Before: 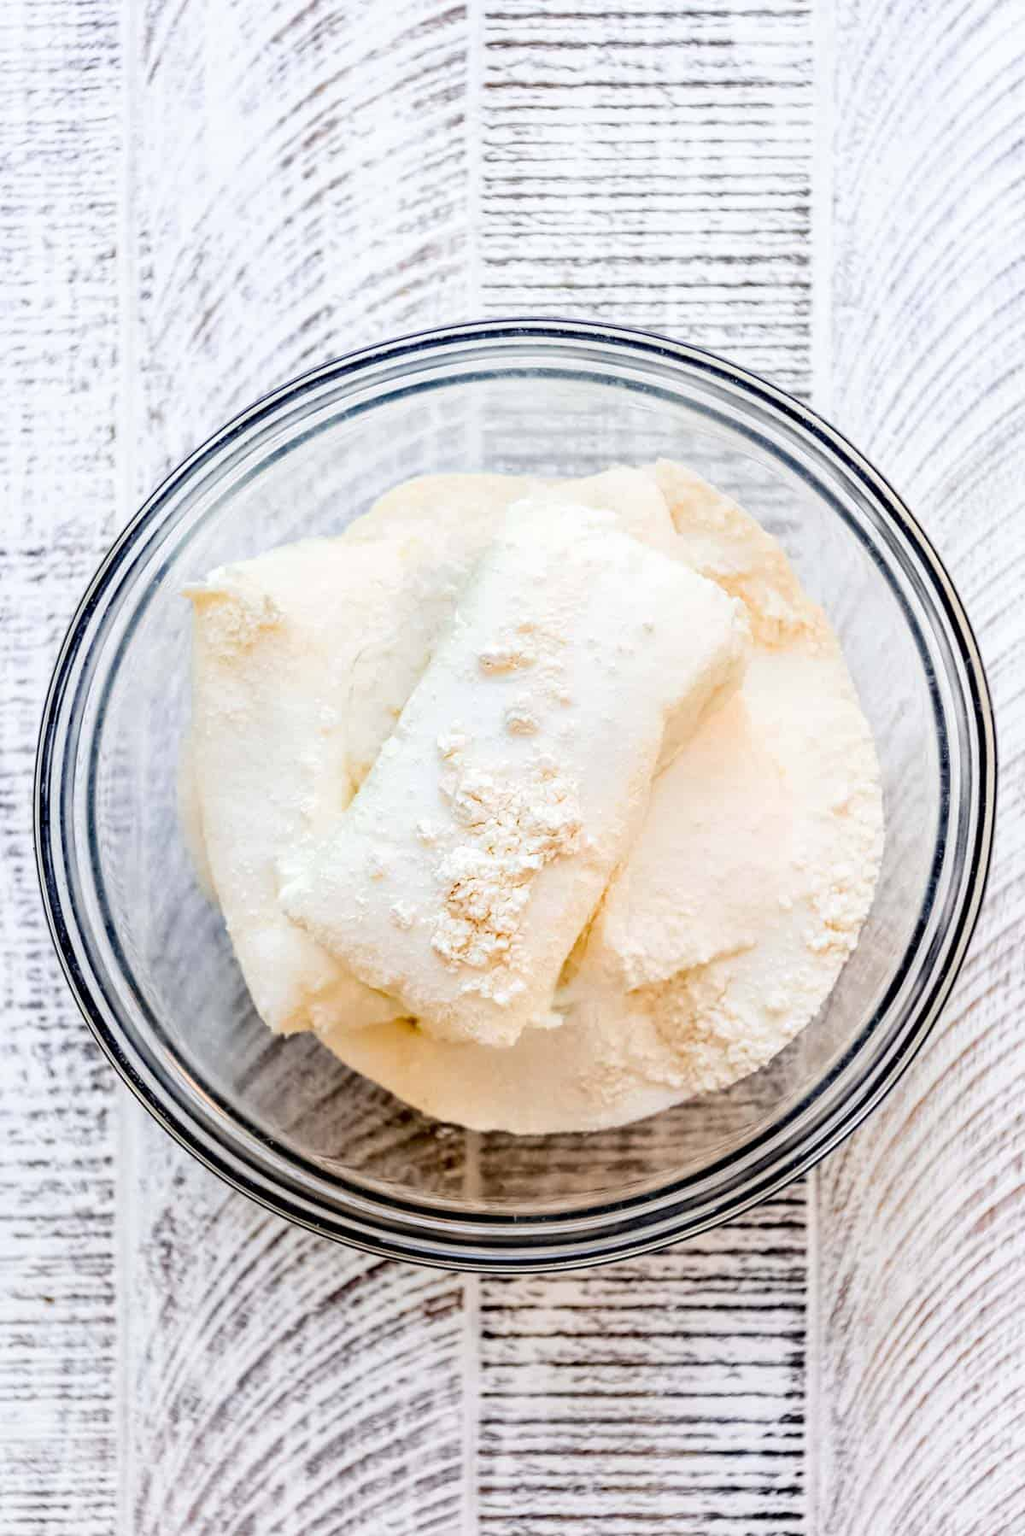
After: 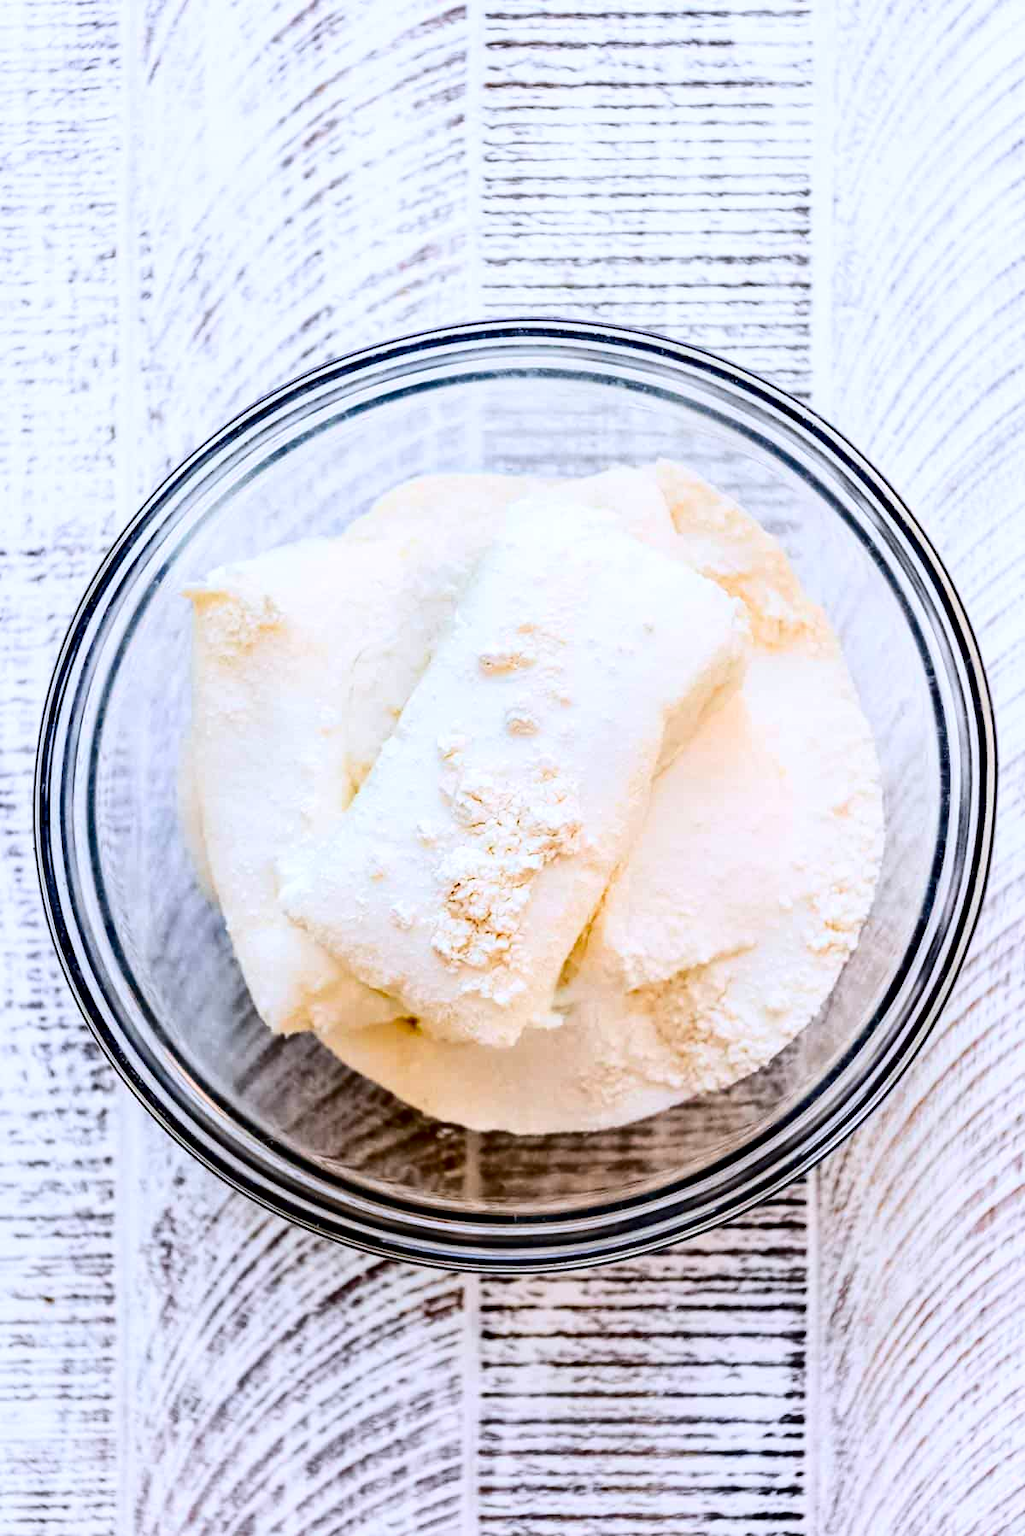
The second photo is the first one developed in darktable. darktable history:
contrast brightness saturation: contrast 0.205, brightness -0.105, saturation 0.211
color calibration: illuminant as shot in camera, x 0.358, y 0.373, temperature 4628.91 K
